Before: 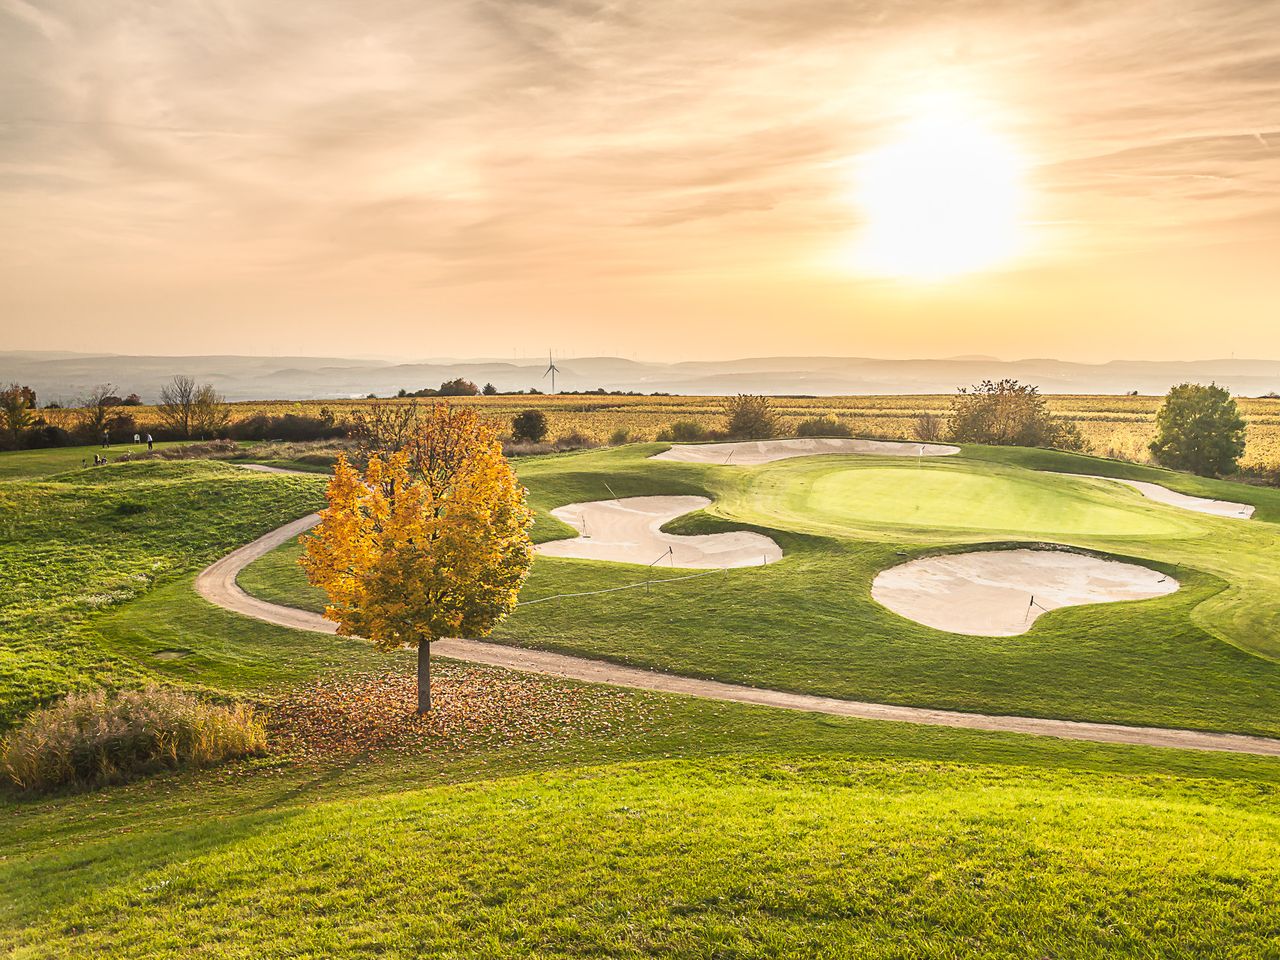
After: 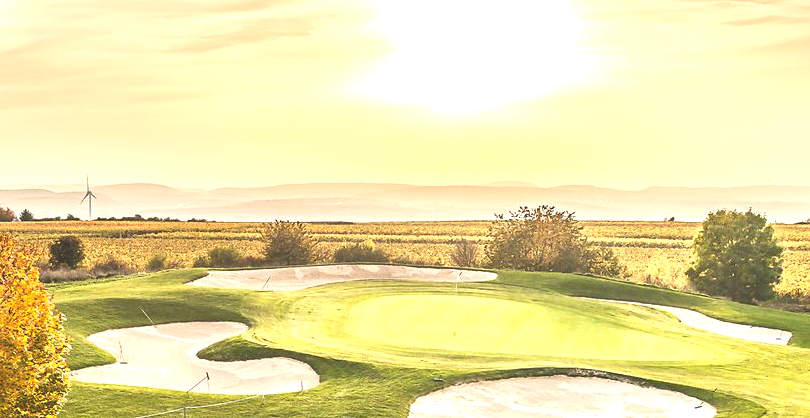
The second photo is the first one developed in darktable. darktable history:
crop: left 36.21%, top 18.186%, right 0.502%, bottom 38.246%
exposure: exposure 0.567 EV, compensate highlight preservation false
